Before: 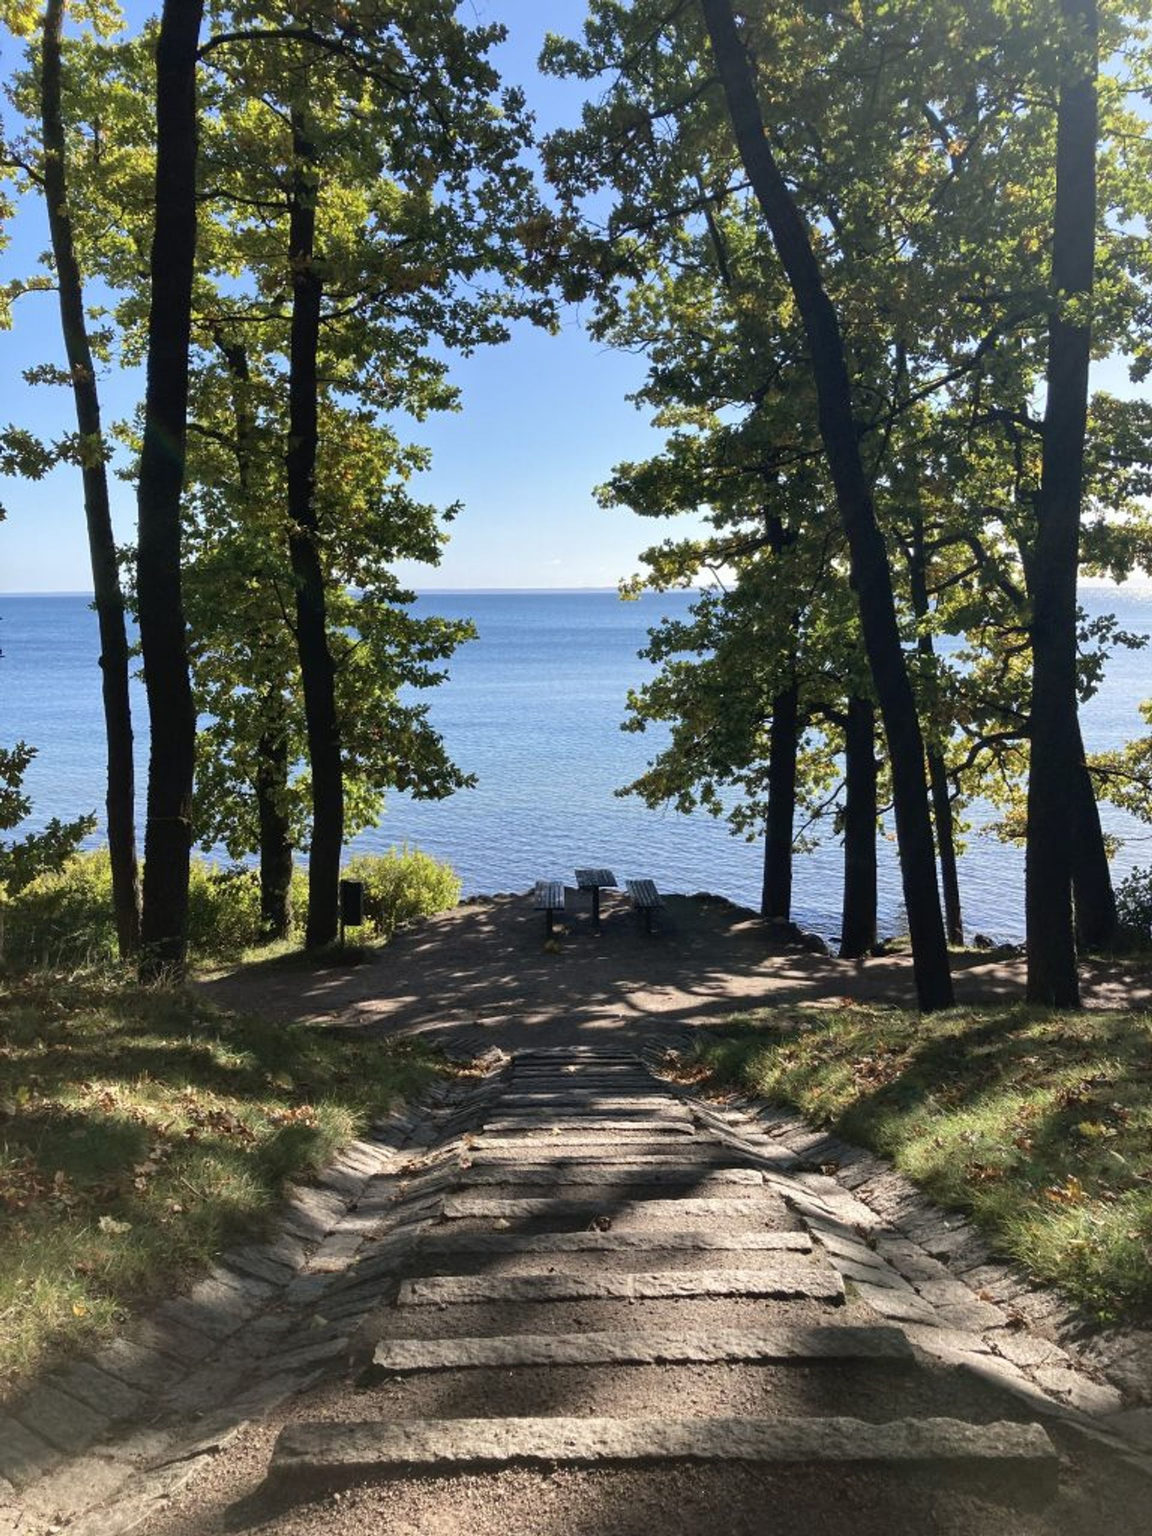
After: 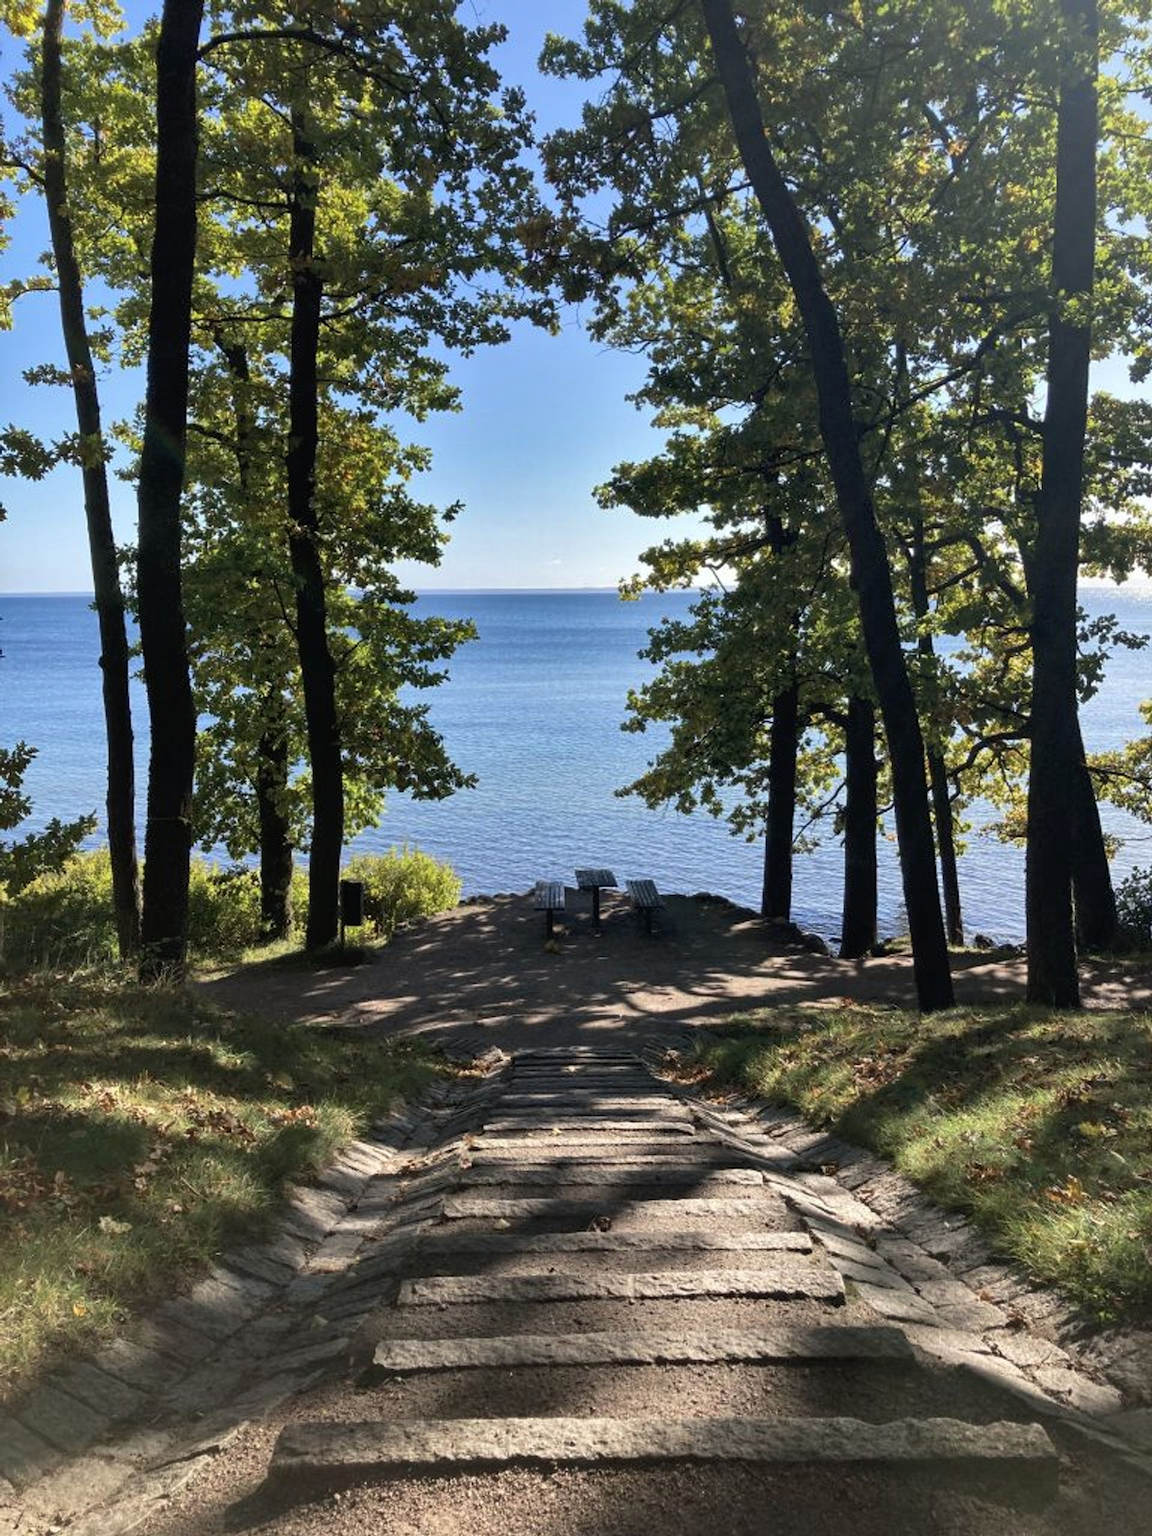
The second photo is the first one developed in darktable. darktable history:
tone equalizer: -8 EV -0.545 EV, edges refinement/feathering 500, mask exposure compensation -1.57 EV, preserve details no
shadows and highlights: radius 105.8, shadows 23.42, highlights -57.48, low approximation 0.01, soften with gaussian
base curve: curves: ch0 [(0, 0) (0.303, 0.277) (1, 1)], preserve colors none
